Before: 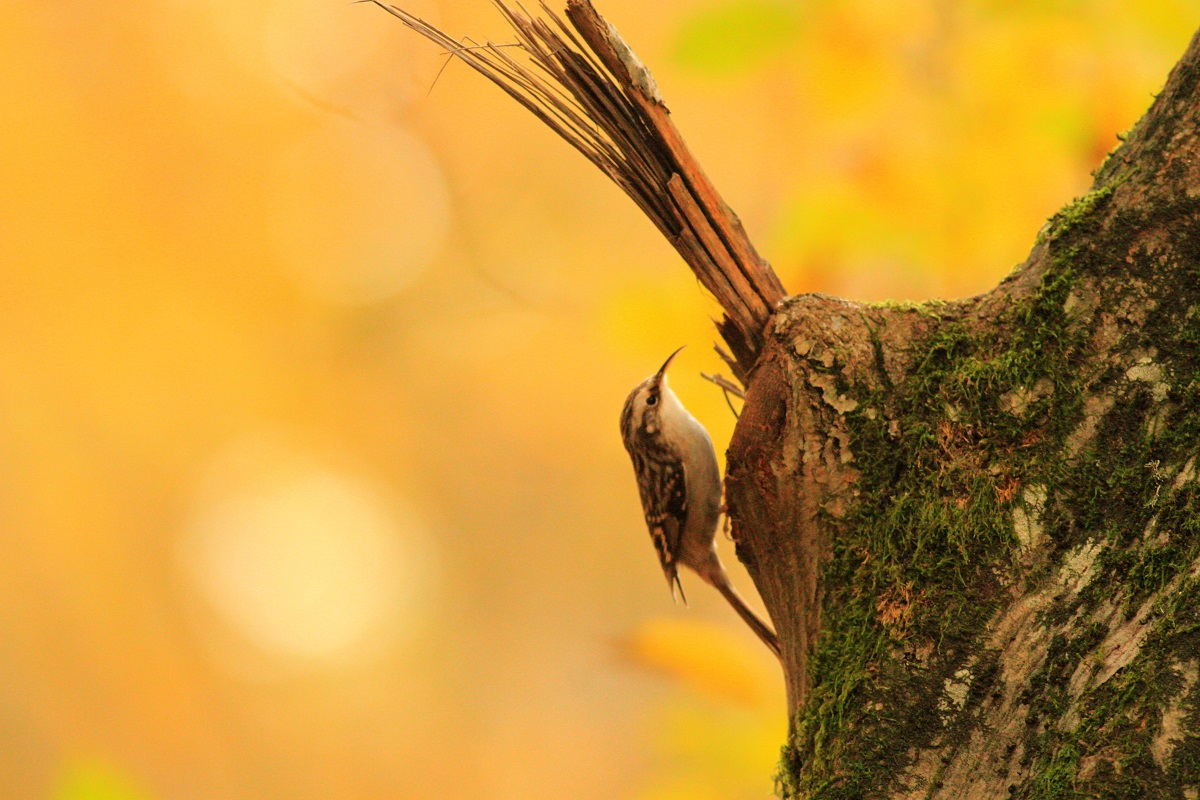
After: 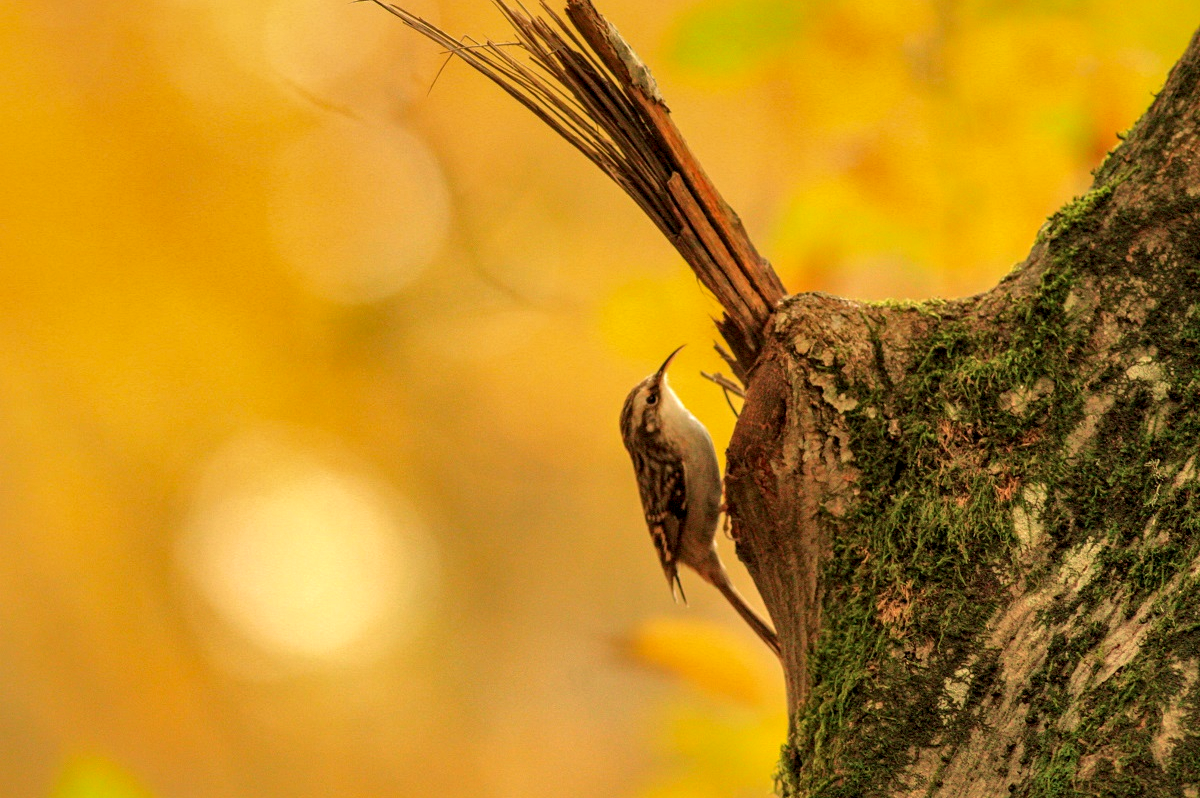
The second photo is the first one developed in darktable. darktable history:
velvia: on, module defaults
shadows and highlights: on, module defaults
crop: top 0.132%, bottom 0.093%
local contrast: detail 150%
